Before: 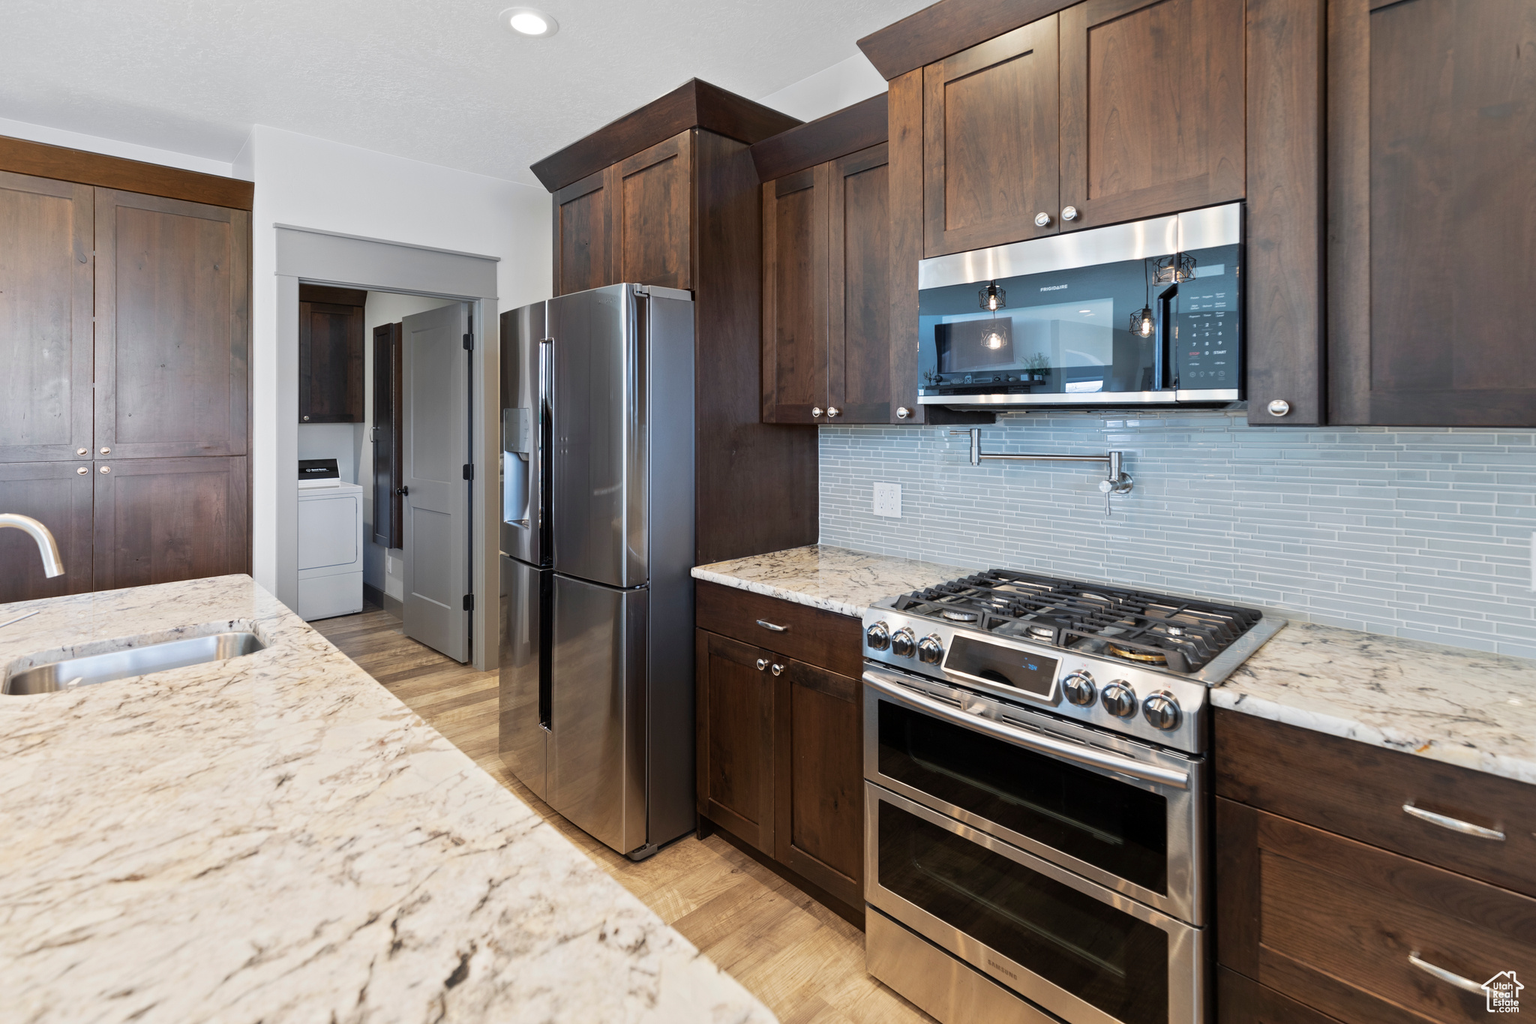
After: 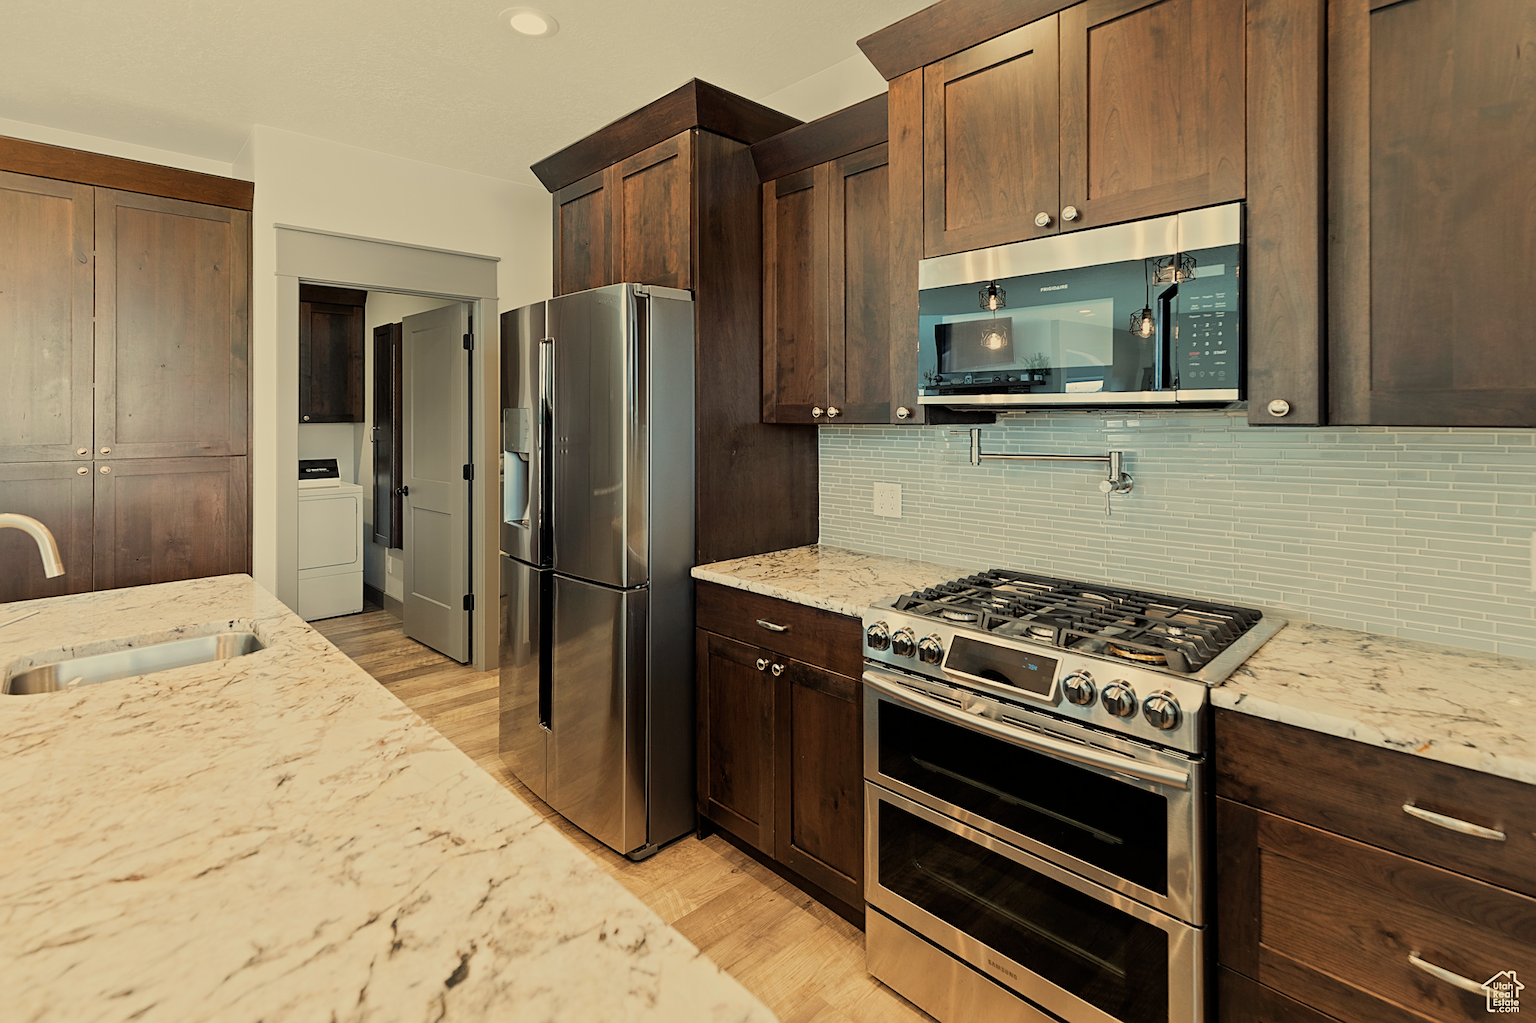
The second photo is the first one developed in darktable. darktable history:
filmic rgb: hardness 4.17
white balance: red 1.08, blue 0.791
sharpen: on, module defaults
